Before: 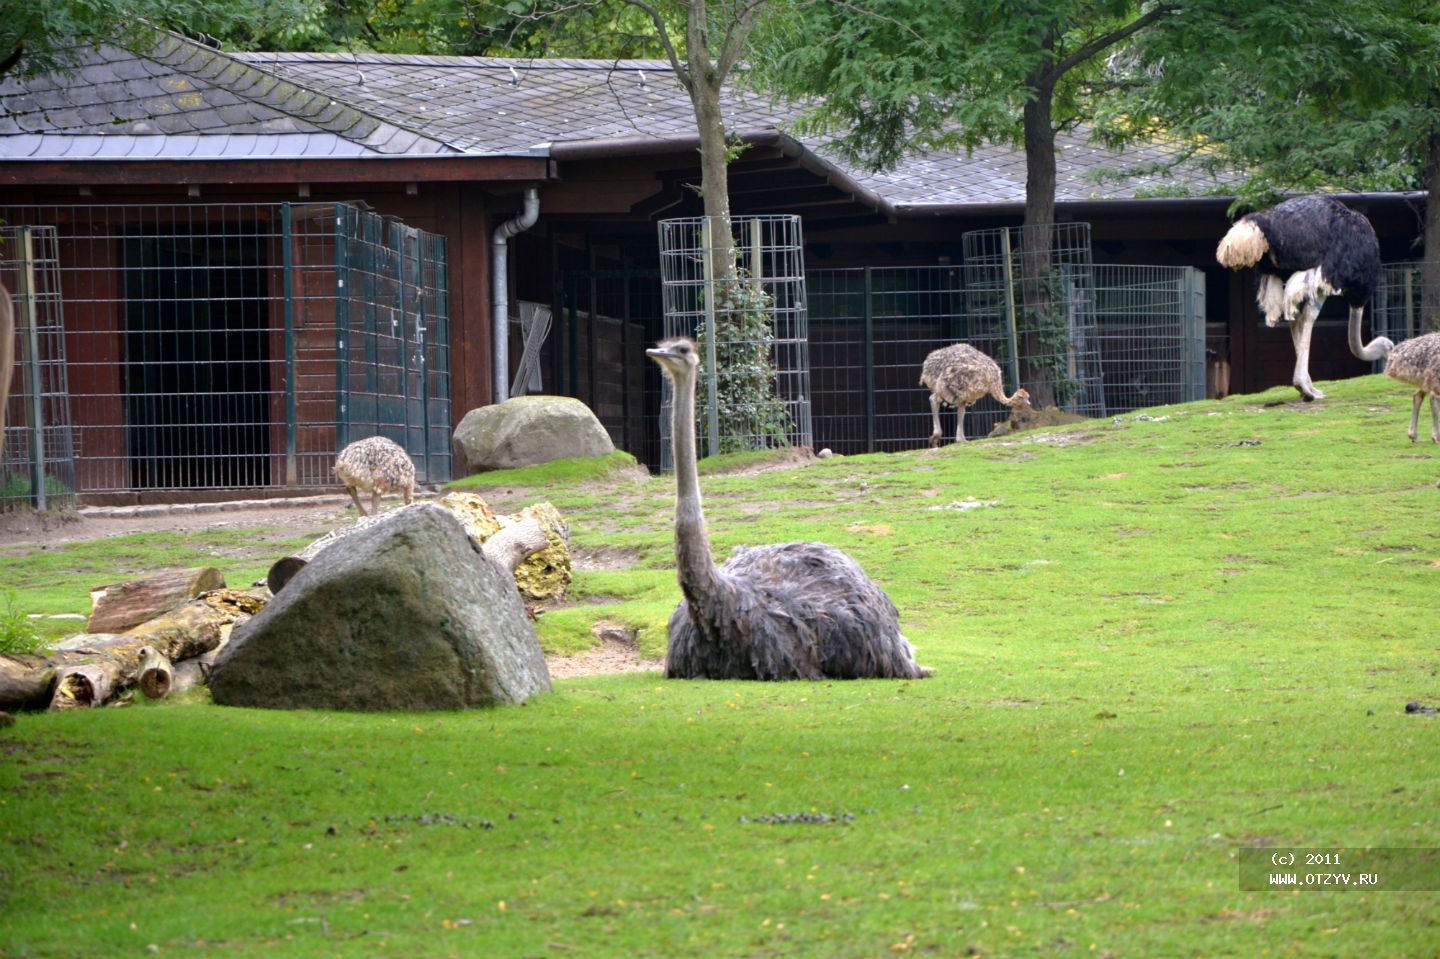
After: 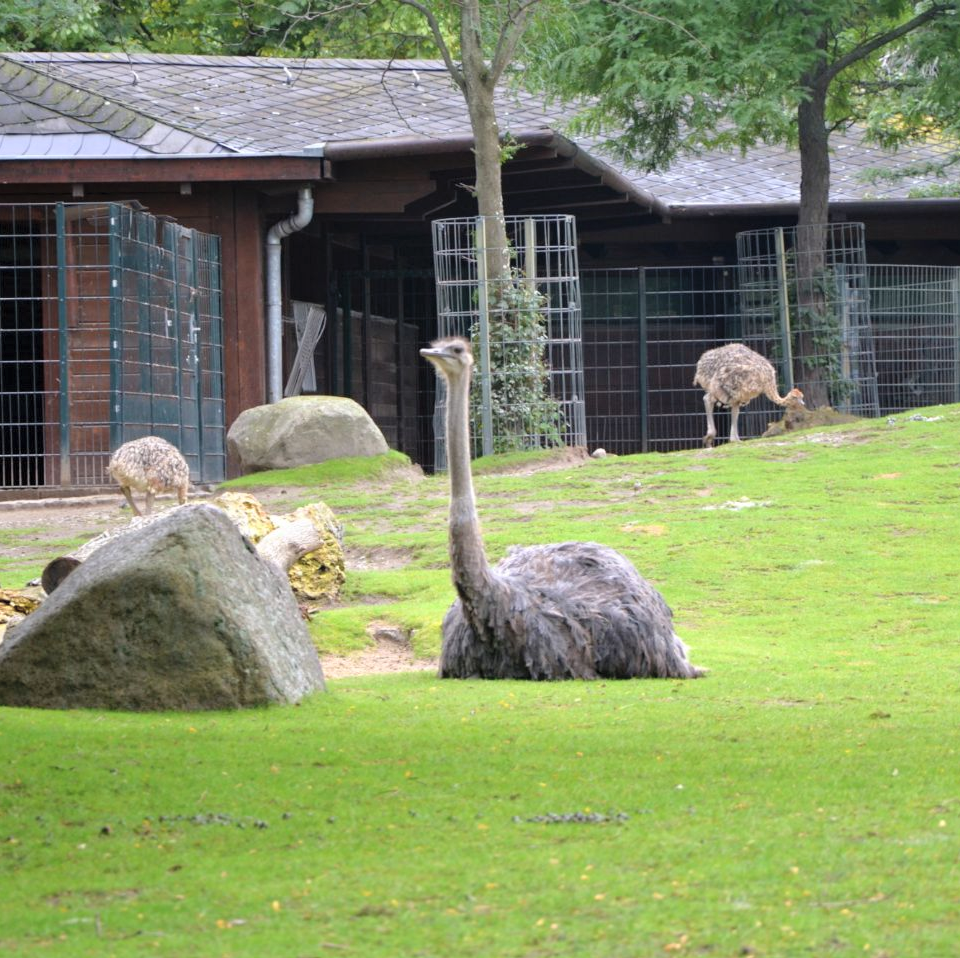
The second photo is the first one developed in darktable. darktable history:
contrast brightness saturation: brightness 0.15
crop and rotate: left 15.754%, right 17.579%
